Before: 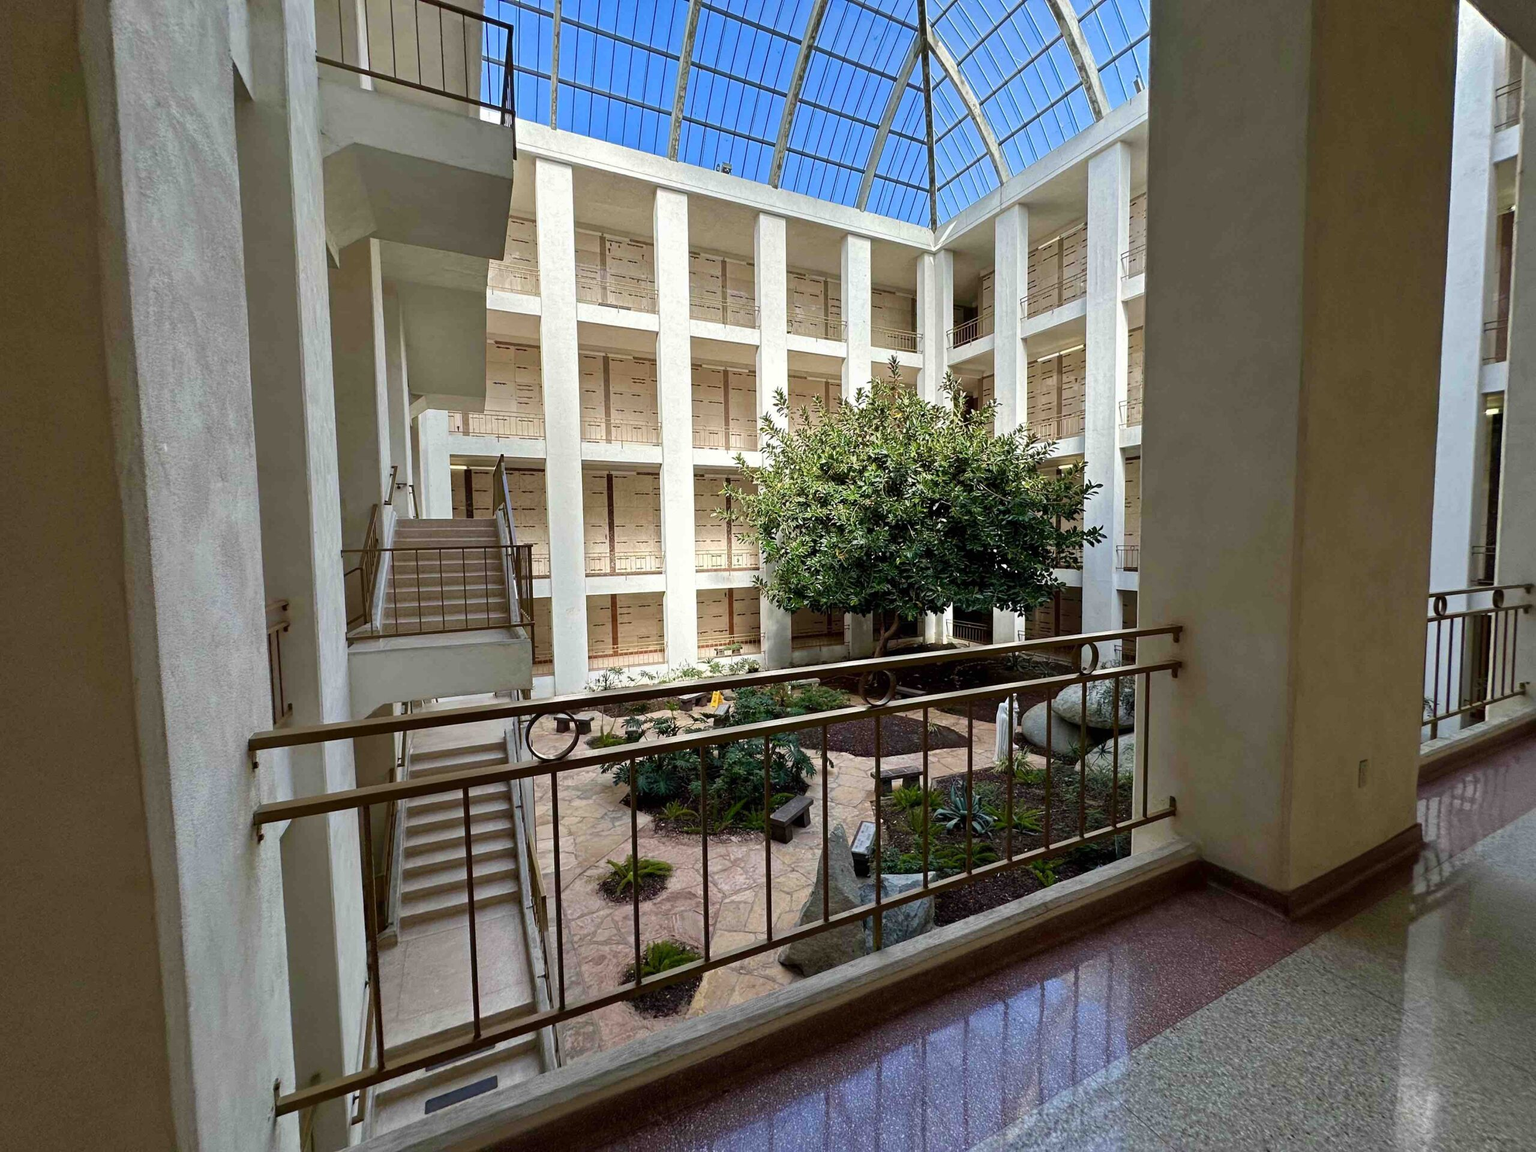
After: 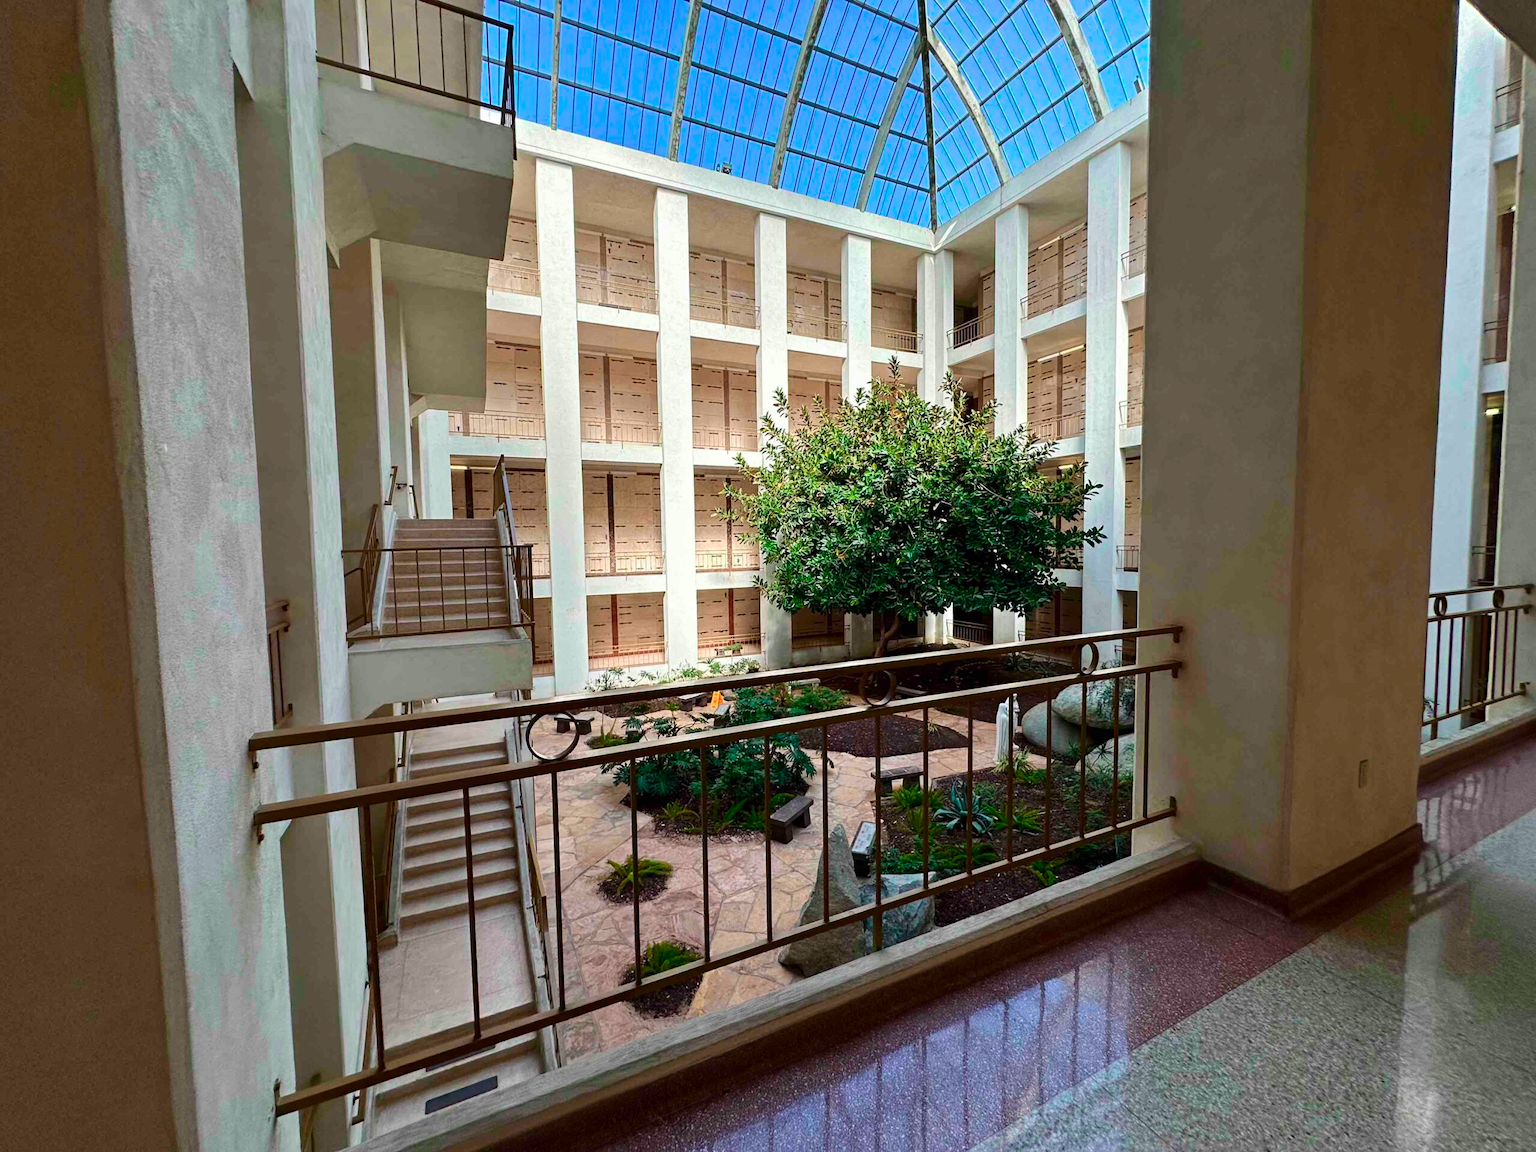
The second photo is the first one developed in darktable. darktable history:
tone curve: curves: ch0 [(0, 0) (0.183, 0.152) (0.571, 0.594) (1, 1)]; ch1 [(0, 0) (0.394, 0.307) (0.5, 0.5) (0.586, 0.597) (0.625, 0.647) (1, 1)]; ch2 [(0, 0) (0.5, 0.5) (0.604, 0.616) (1, 1)], color space Lab, independent channels, preserve colors none
color zones: curves: ch1 [(0, 0.469) (0.072, 0.457) (0.243, 0.494) (0.429, 0.5) (0.571, 0.5) (0.714, 0.5) (0.857, 0.5) (1, 0.469)]; ch2 [(0, 0.499) (0.143, 0.467) (0.242, 0.436) (0.429, 0.493) (0.571, 0.5) (0.714, 0.5) (0.857, 0.5) (1, 0.499)]
